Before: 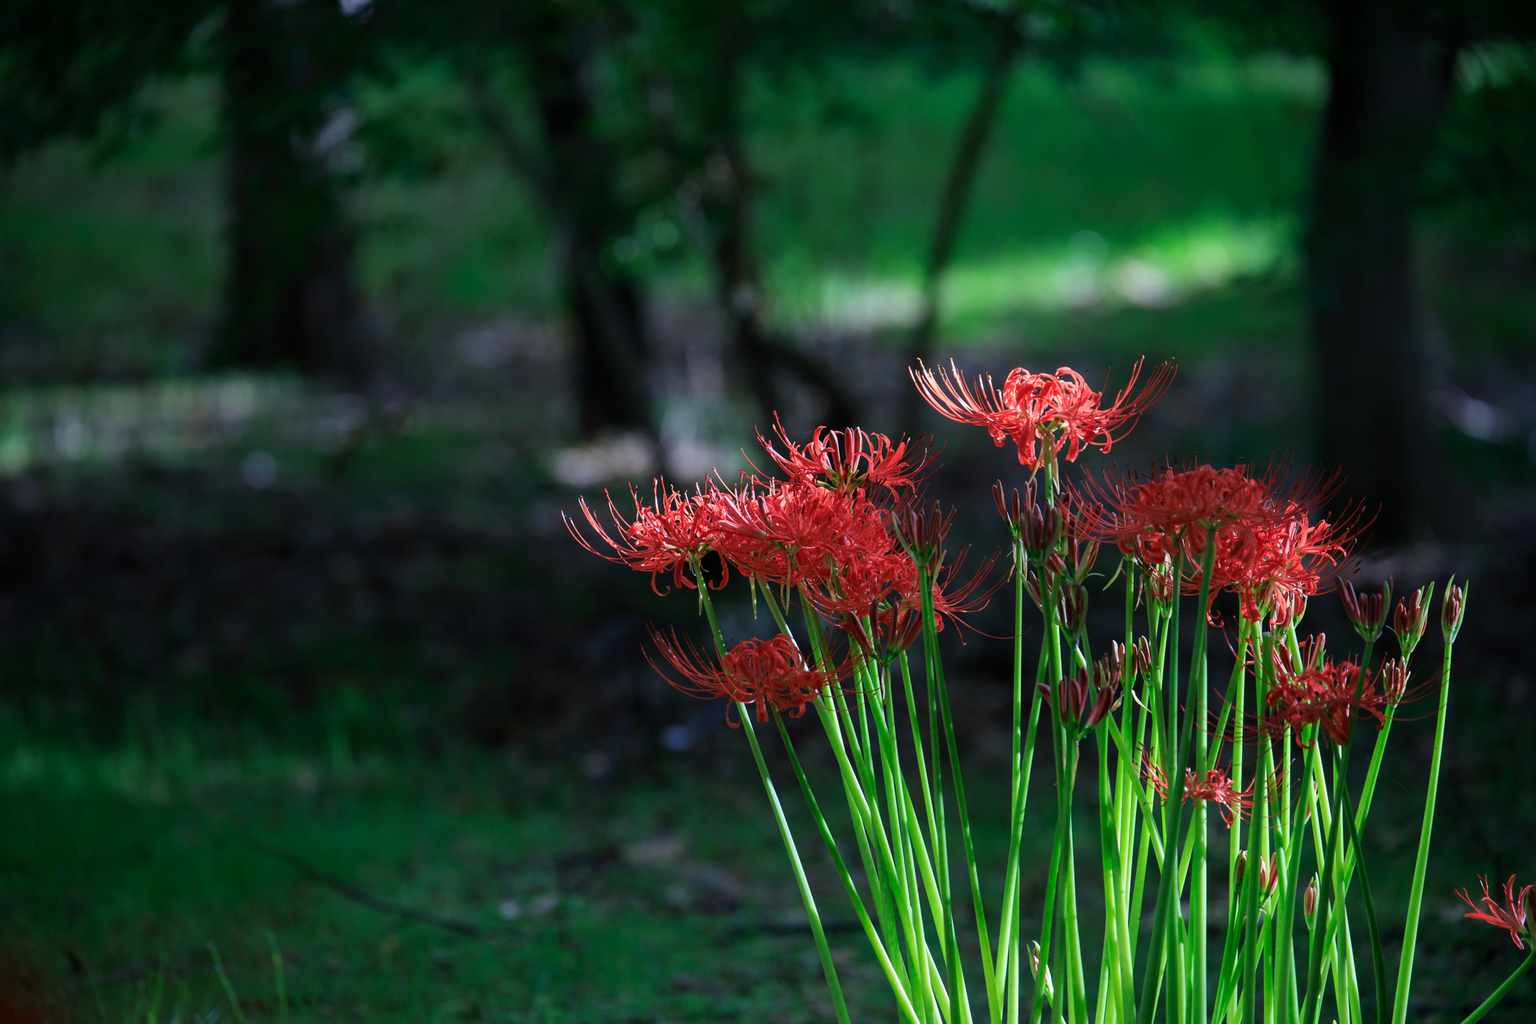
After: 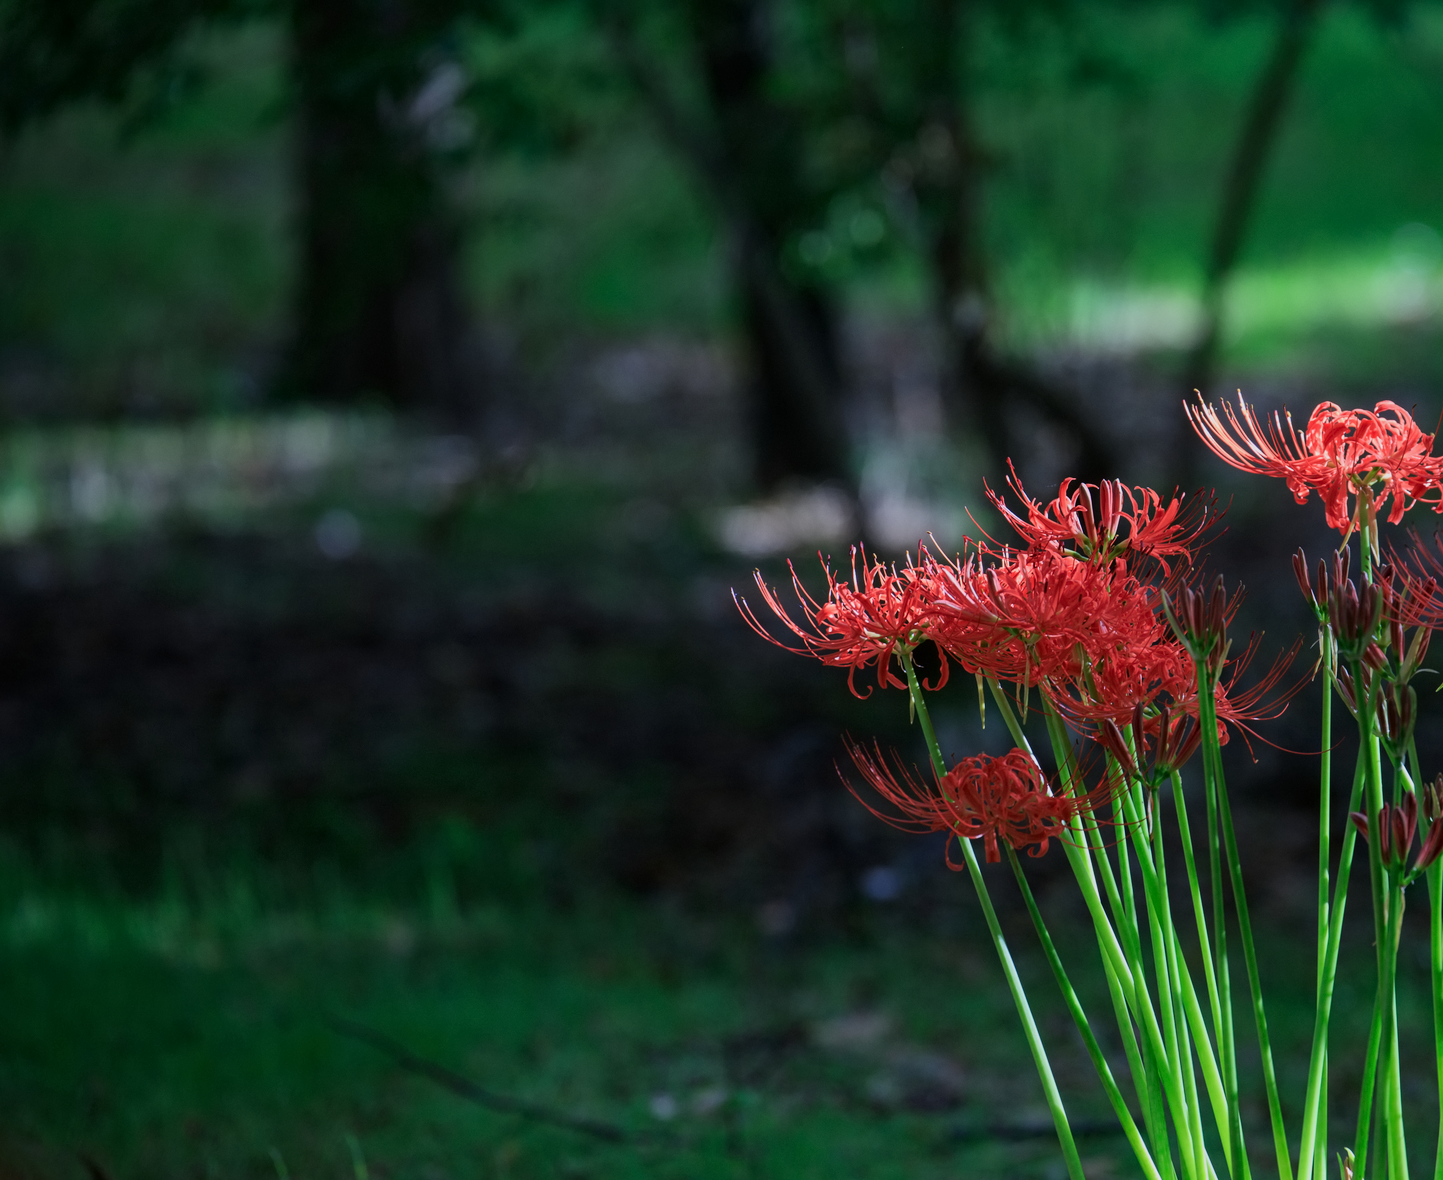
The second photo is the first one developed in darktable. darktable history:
crop: top 5.804%, right 27.841%, bottom 5.66%
contrast equalizer: octaves 7, y [[0.5 ×6], [0.5 ×6], [0.5 ×6], [0 ×6], [0, 0.039, 0.251, 0.29, 0.293, 0.292]], mix 0.313
tone equalizer: -8 EV -0.001 EV, -7 EV 0.005 EV, -6 EV -0.015 EV, -5 EV 0.012 EV, -4 EV -0.009 EV, -3 EV 0.008 EV, -2 EV -0.052 EV, -1 EV -0.297 EV, +0 EV -0.593 EV, edges refinement/feathering 500, mask exposure compensation -1.57 EV, preserve details no
